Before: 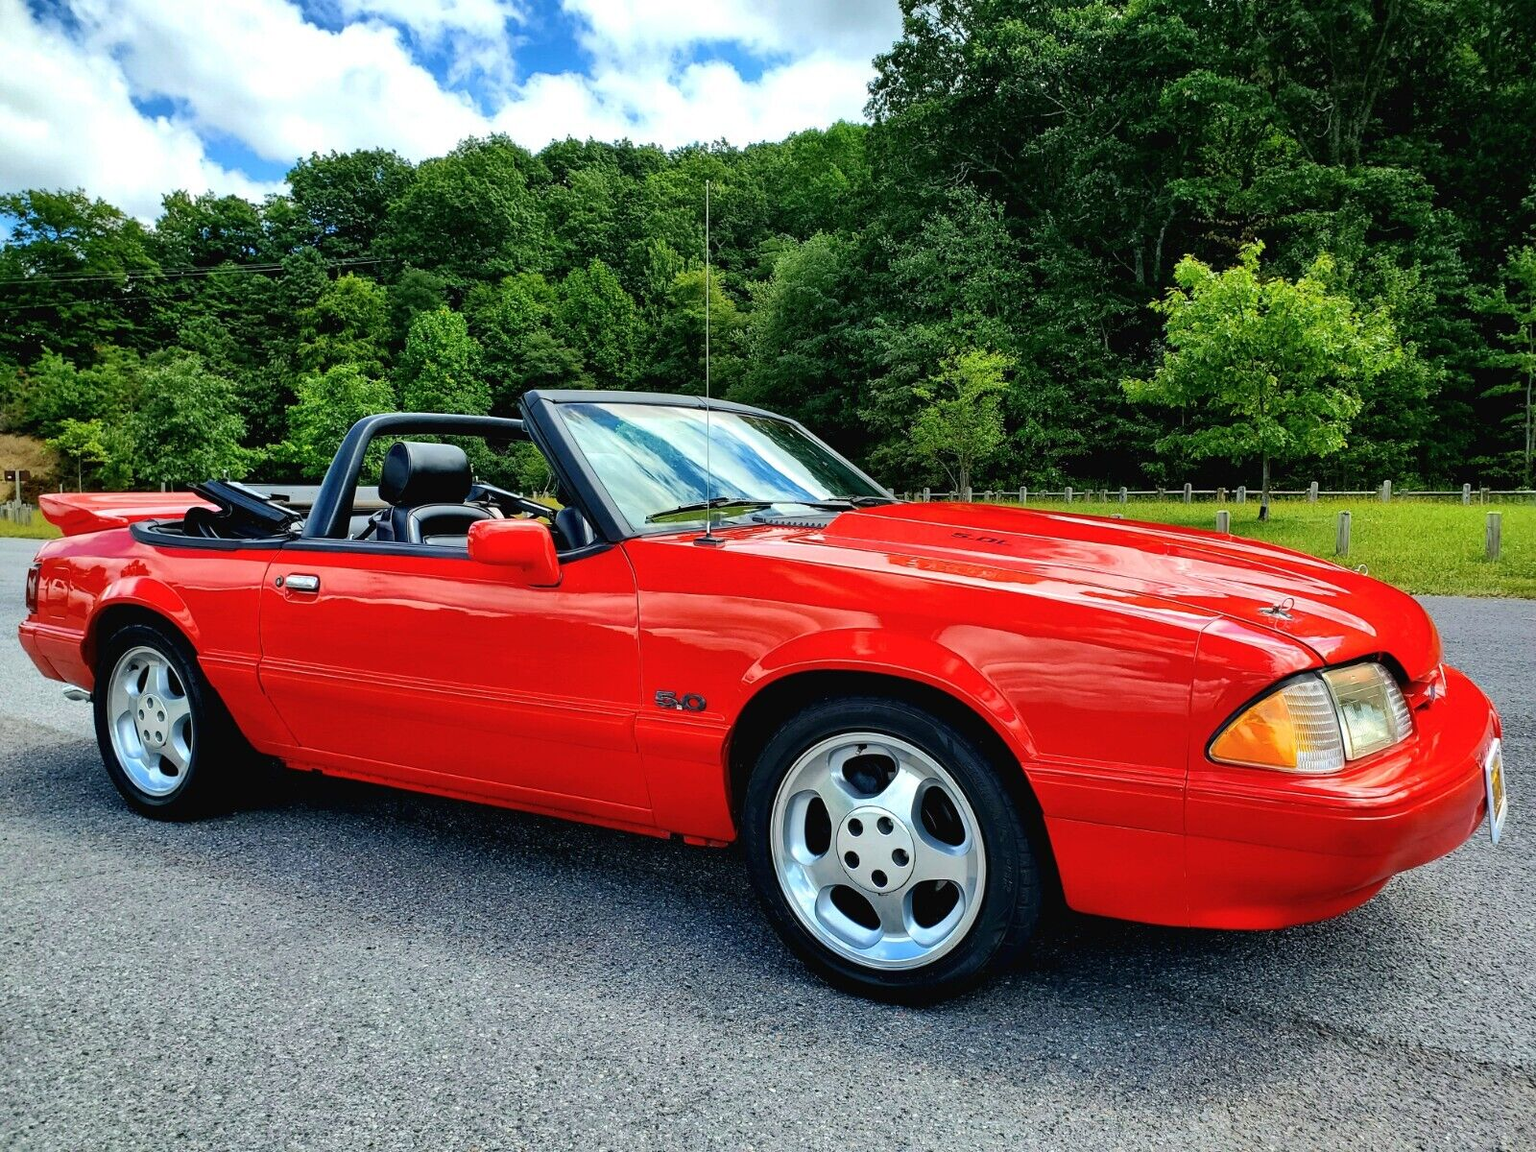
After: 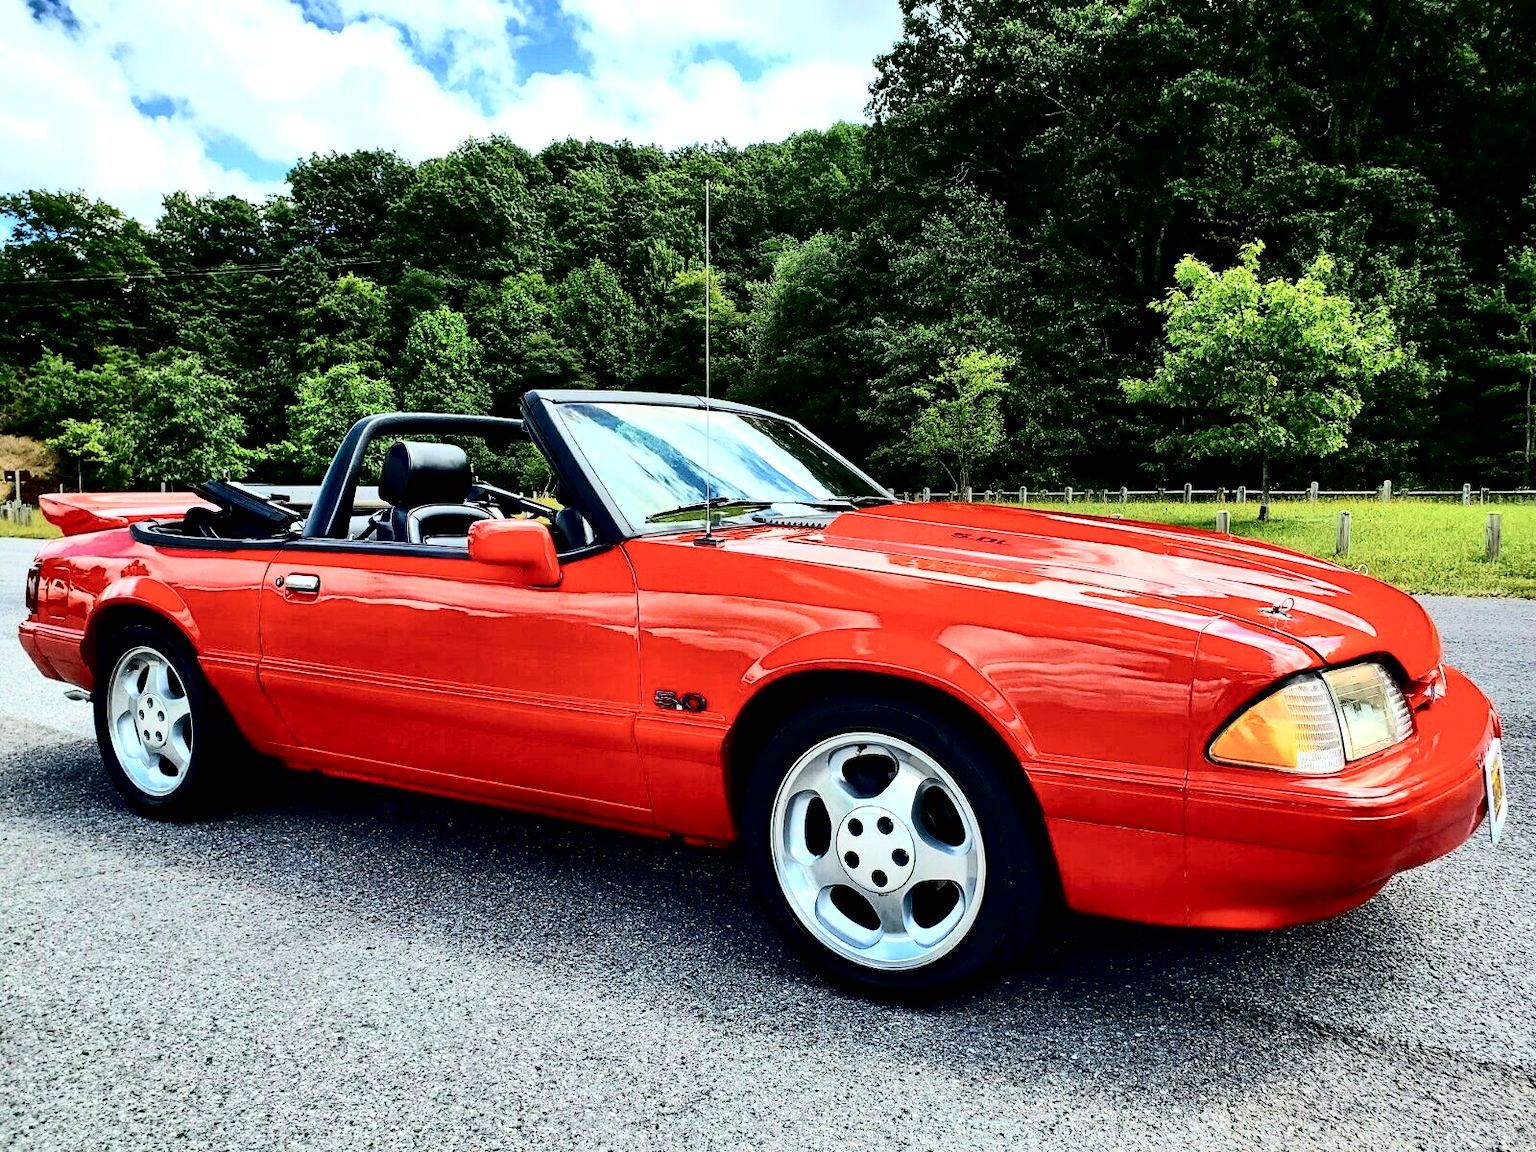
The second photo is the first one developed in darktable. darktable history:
tone curve: curves: ch0 [(0, 0) (0.003, 0.002) (0.011, 0.002) (0.025, 0.002) (0.044, 0.002) (0.069, 0.002) (0.1, 0.003) (0.136, 0.008) (0.177, 0.03) (0.224, 0.058) (0.277, 0.139) (0.335, 0.233) (0.399, 0.363) (0.468, 0.506) (0.543, 0.649) (0.623, 0.781) (0.709, 0.88) (0.801, 0.956) (0.898, 0.994) (1, 1)], color space Lab, independent channels, preserve colors none
